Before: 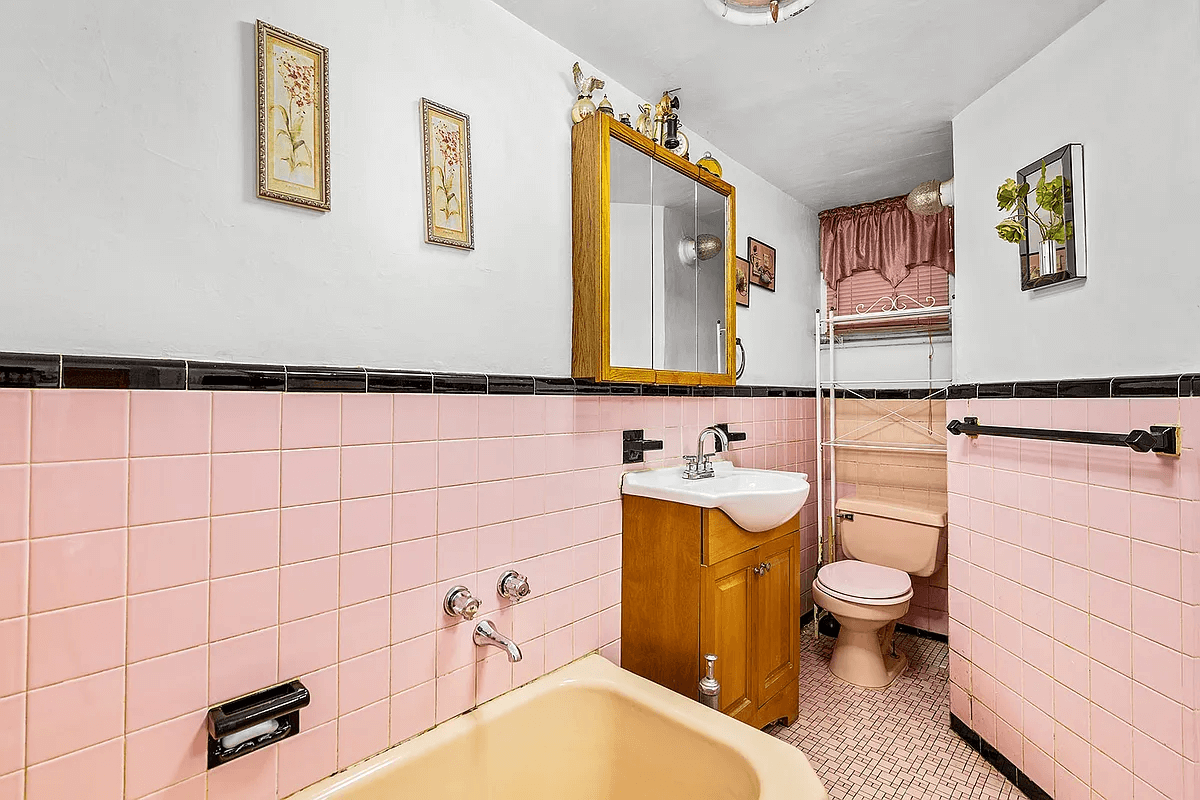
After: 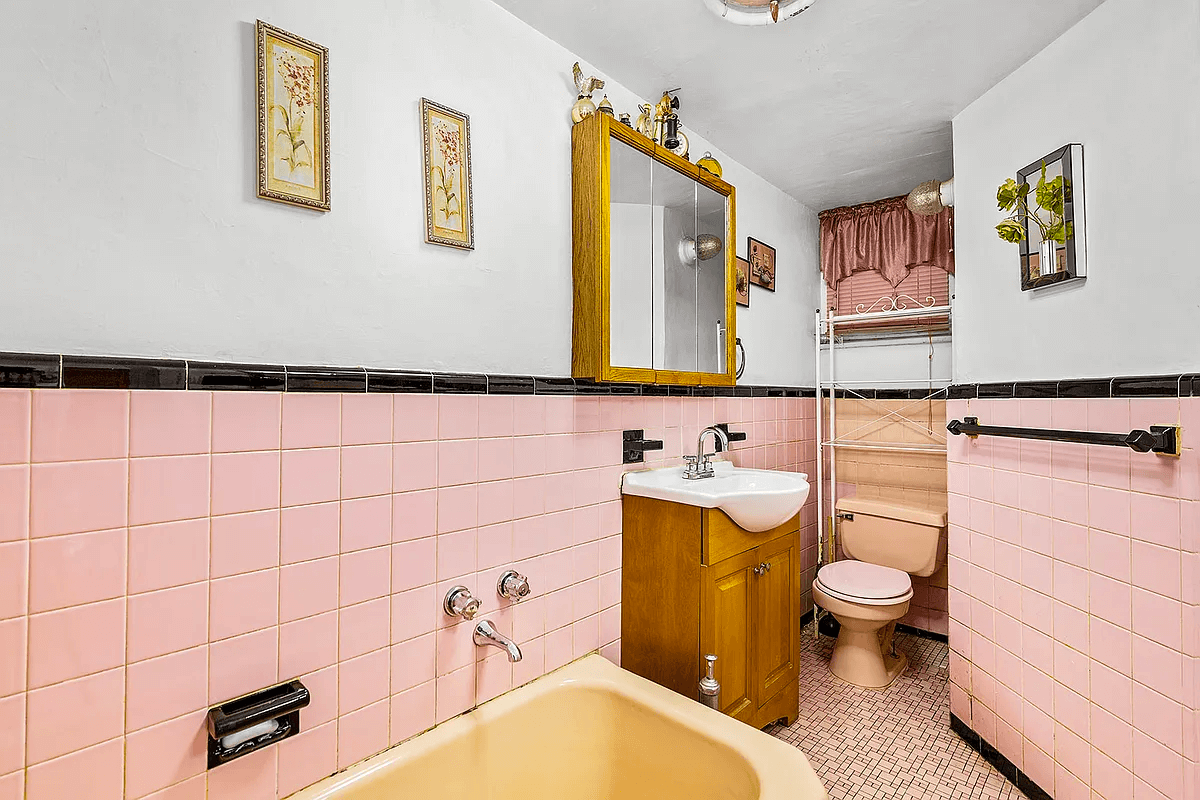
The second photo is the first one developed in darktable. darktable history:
color contrast: green-magenta contrast 0.84, blue-yellow contrast 0.86
shadows and highlights: radius 331.84, shadows 53.55, highlights -100, compress 94.63%, highlights color adjustment 73.23%, soften with gaussian
color balance rgb: perceptual saturation grading › global saturation 25%, global vibrance 20%
